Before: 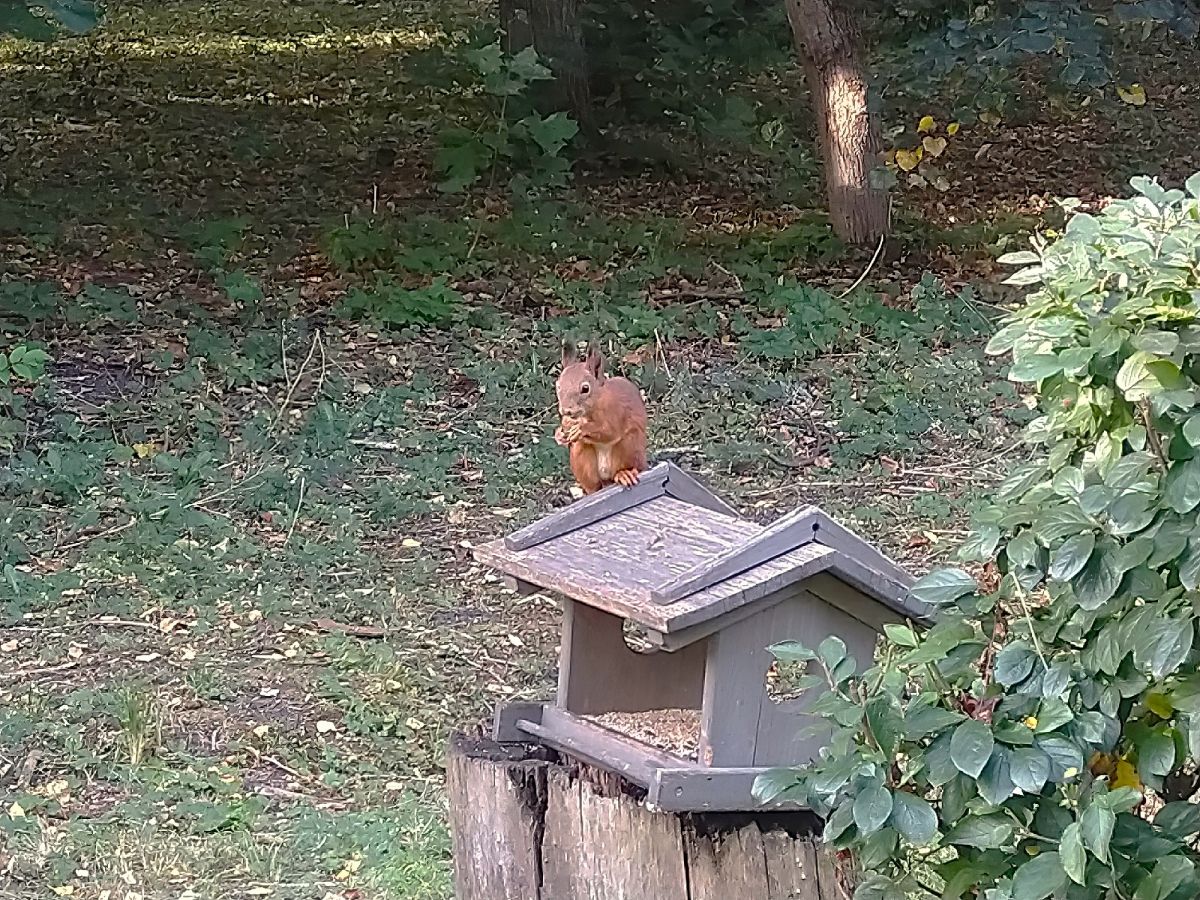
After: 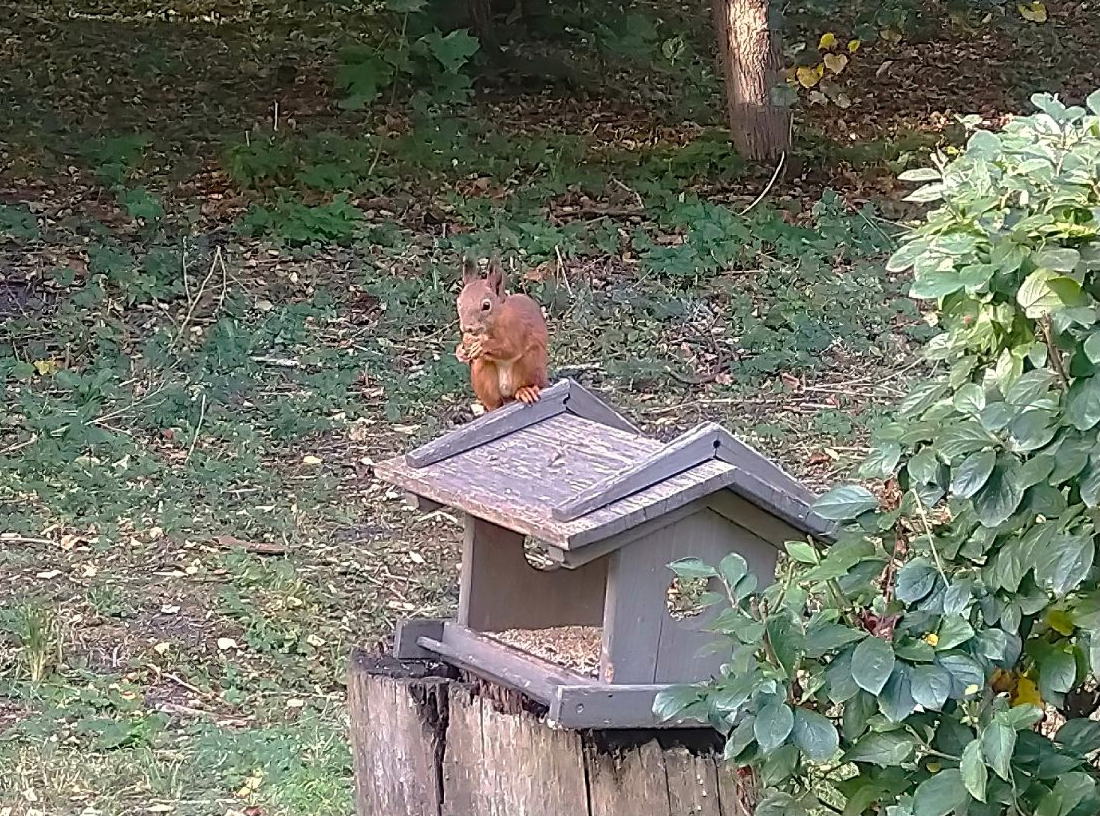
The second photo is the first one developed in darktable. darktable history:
crop and rotate: left 8.262%, top 9.226%
white balance: emerald 1
velvia: strength 9.25%
